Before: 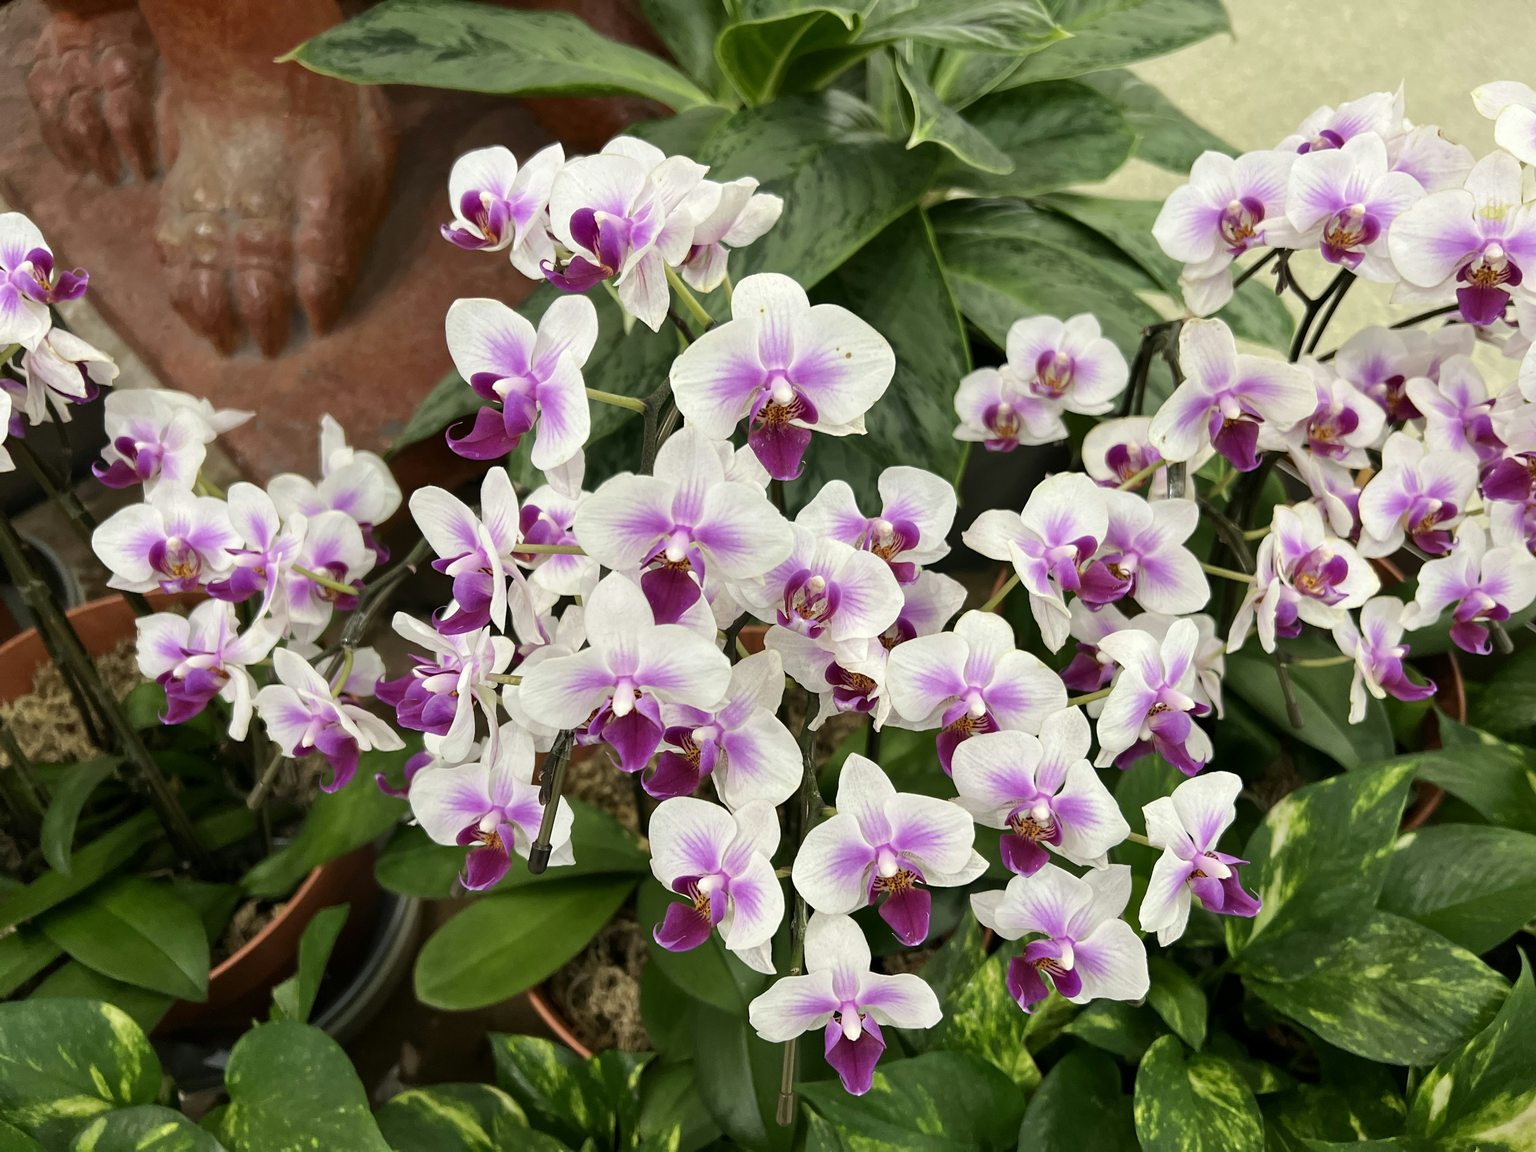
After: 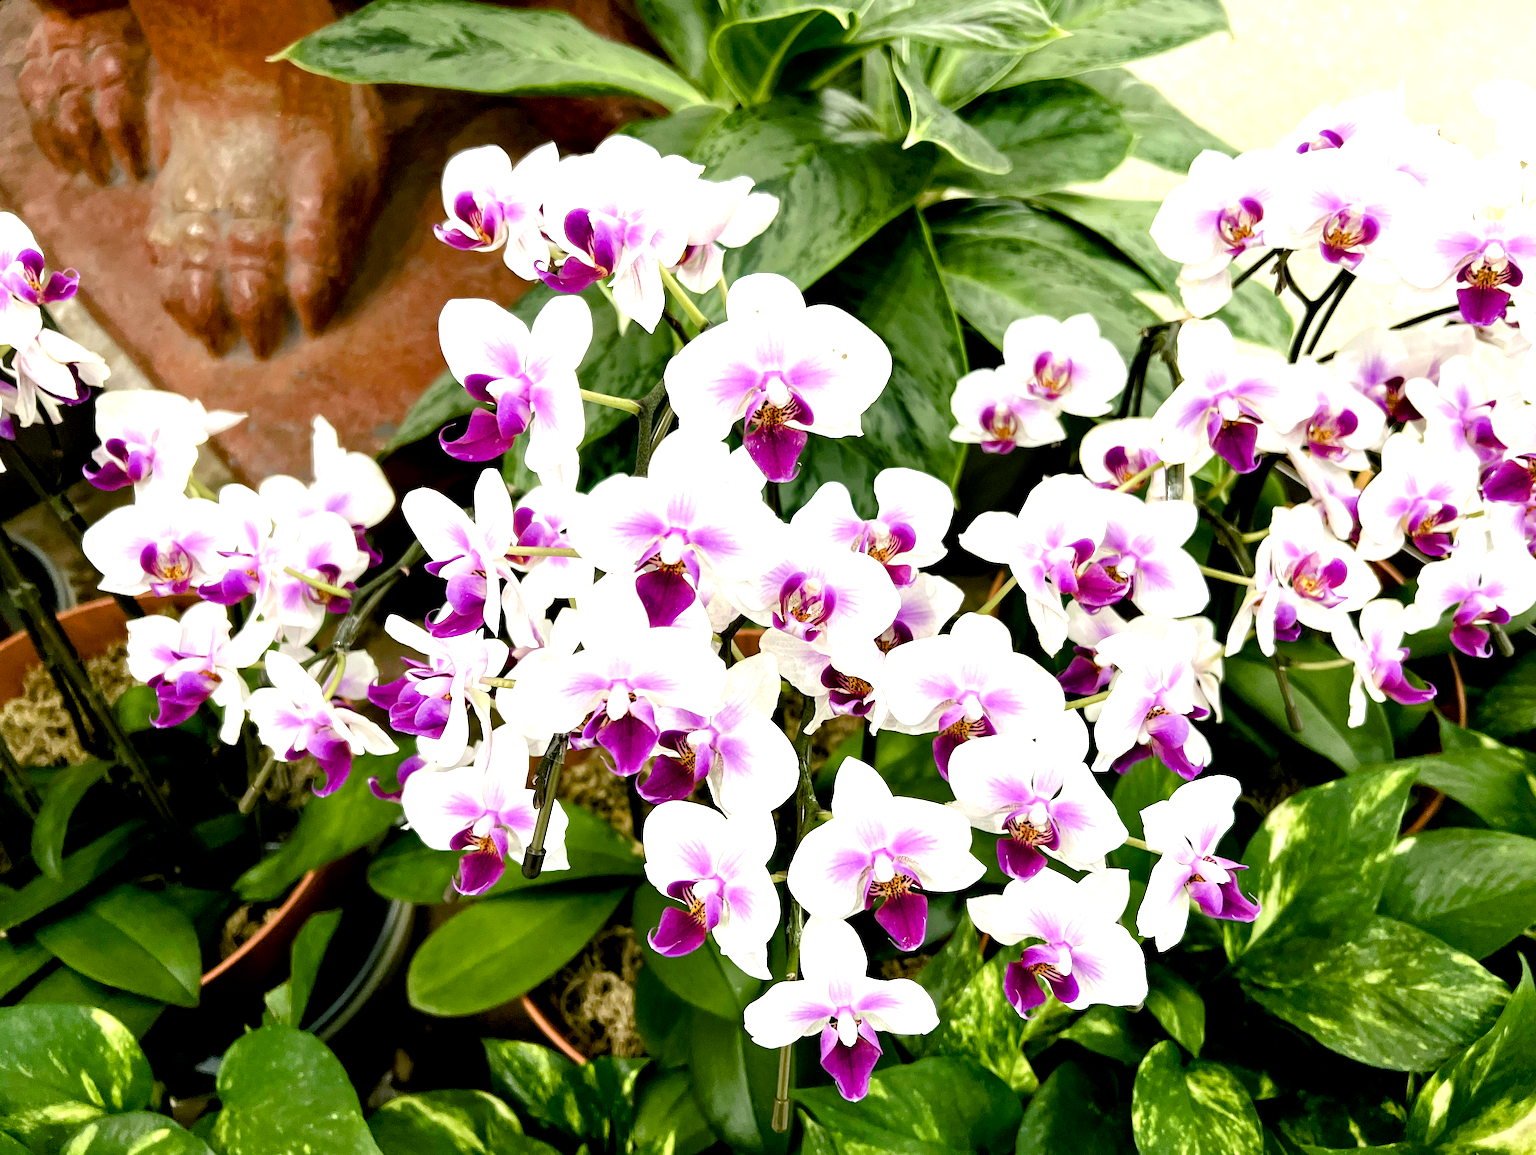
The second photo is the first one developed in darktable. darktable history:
exposure: black level correction 0.012, exposure 0.702 EV, compensate exposure bias true, compensate highlight preservation false
color balance rgb: shadows lift › chroma 3.208%, shadows lift › hue 243.55°, perceptual saturation grading › global saturation 20%, perceptual saturation grading › highlights -24.863%, perceptual saturation grading › shadows 50.169%
crop and rotate: left 0.652%, top 0.164%, bottom 0.238%
tone equalizer: -8 EV -0.378 EV, -7 EV -0.369 EV, -6 EV -0.361 EV, -5 EV -0.236 EV, -3 EV 0.219 EV, -2 EV 0.361 EV, -1 EV 0.376 EV, +0 EV 0.431 EV
